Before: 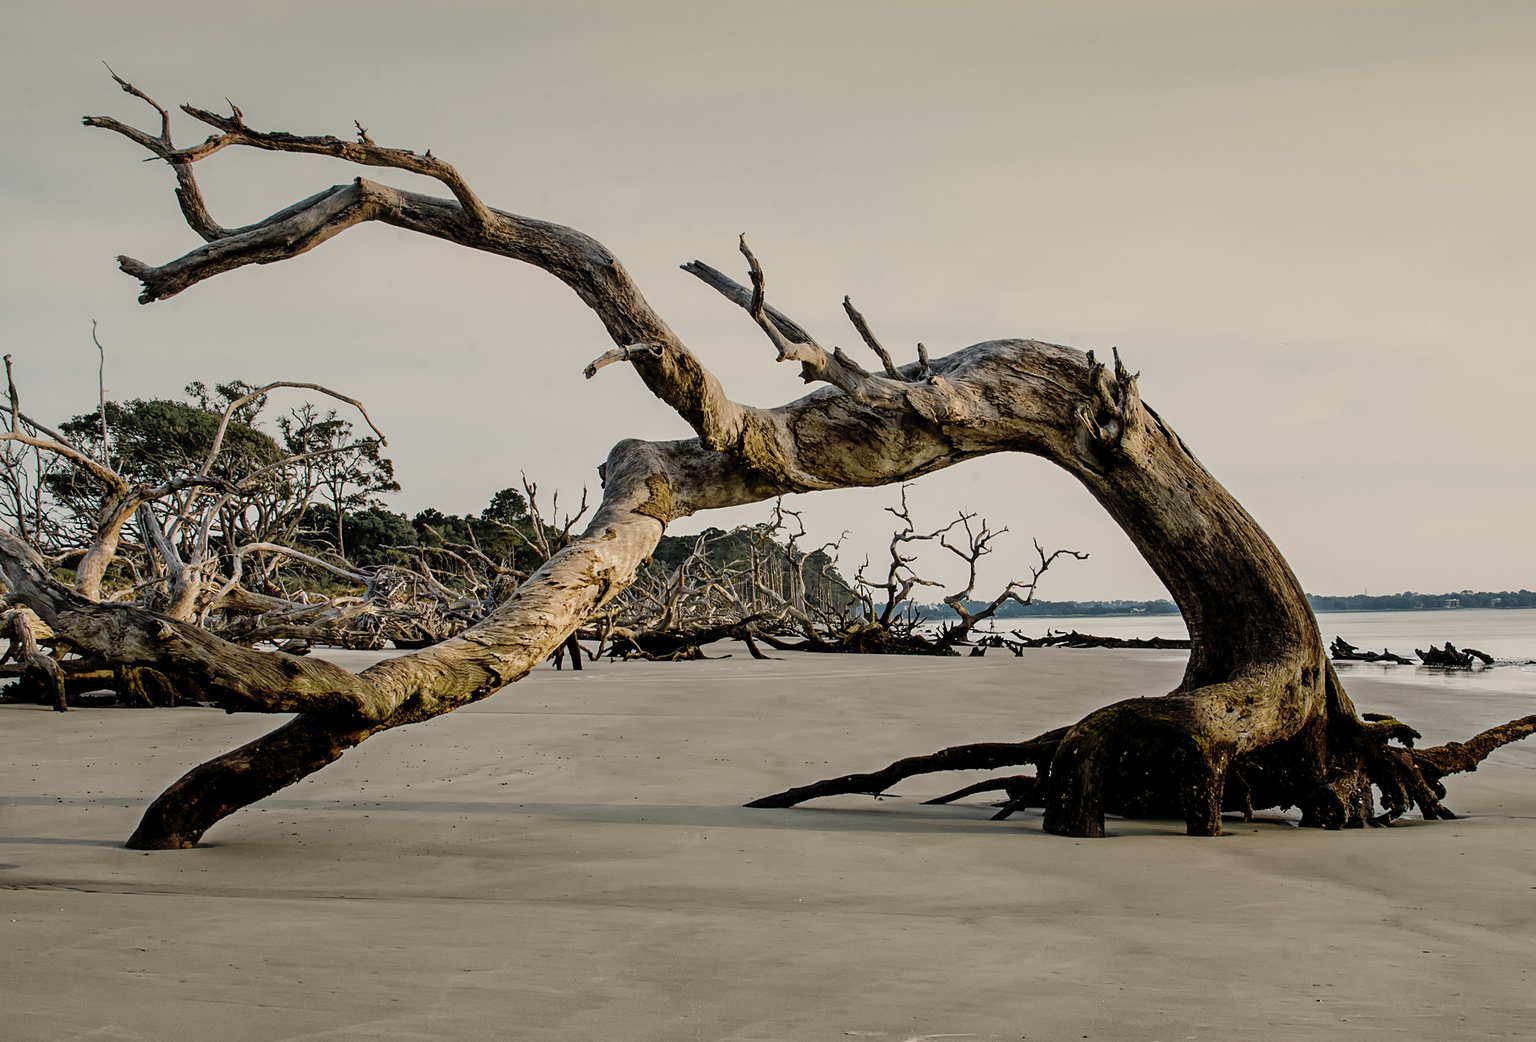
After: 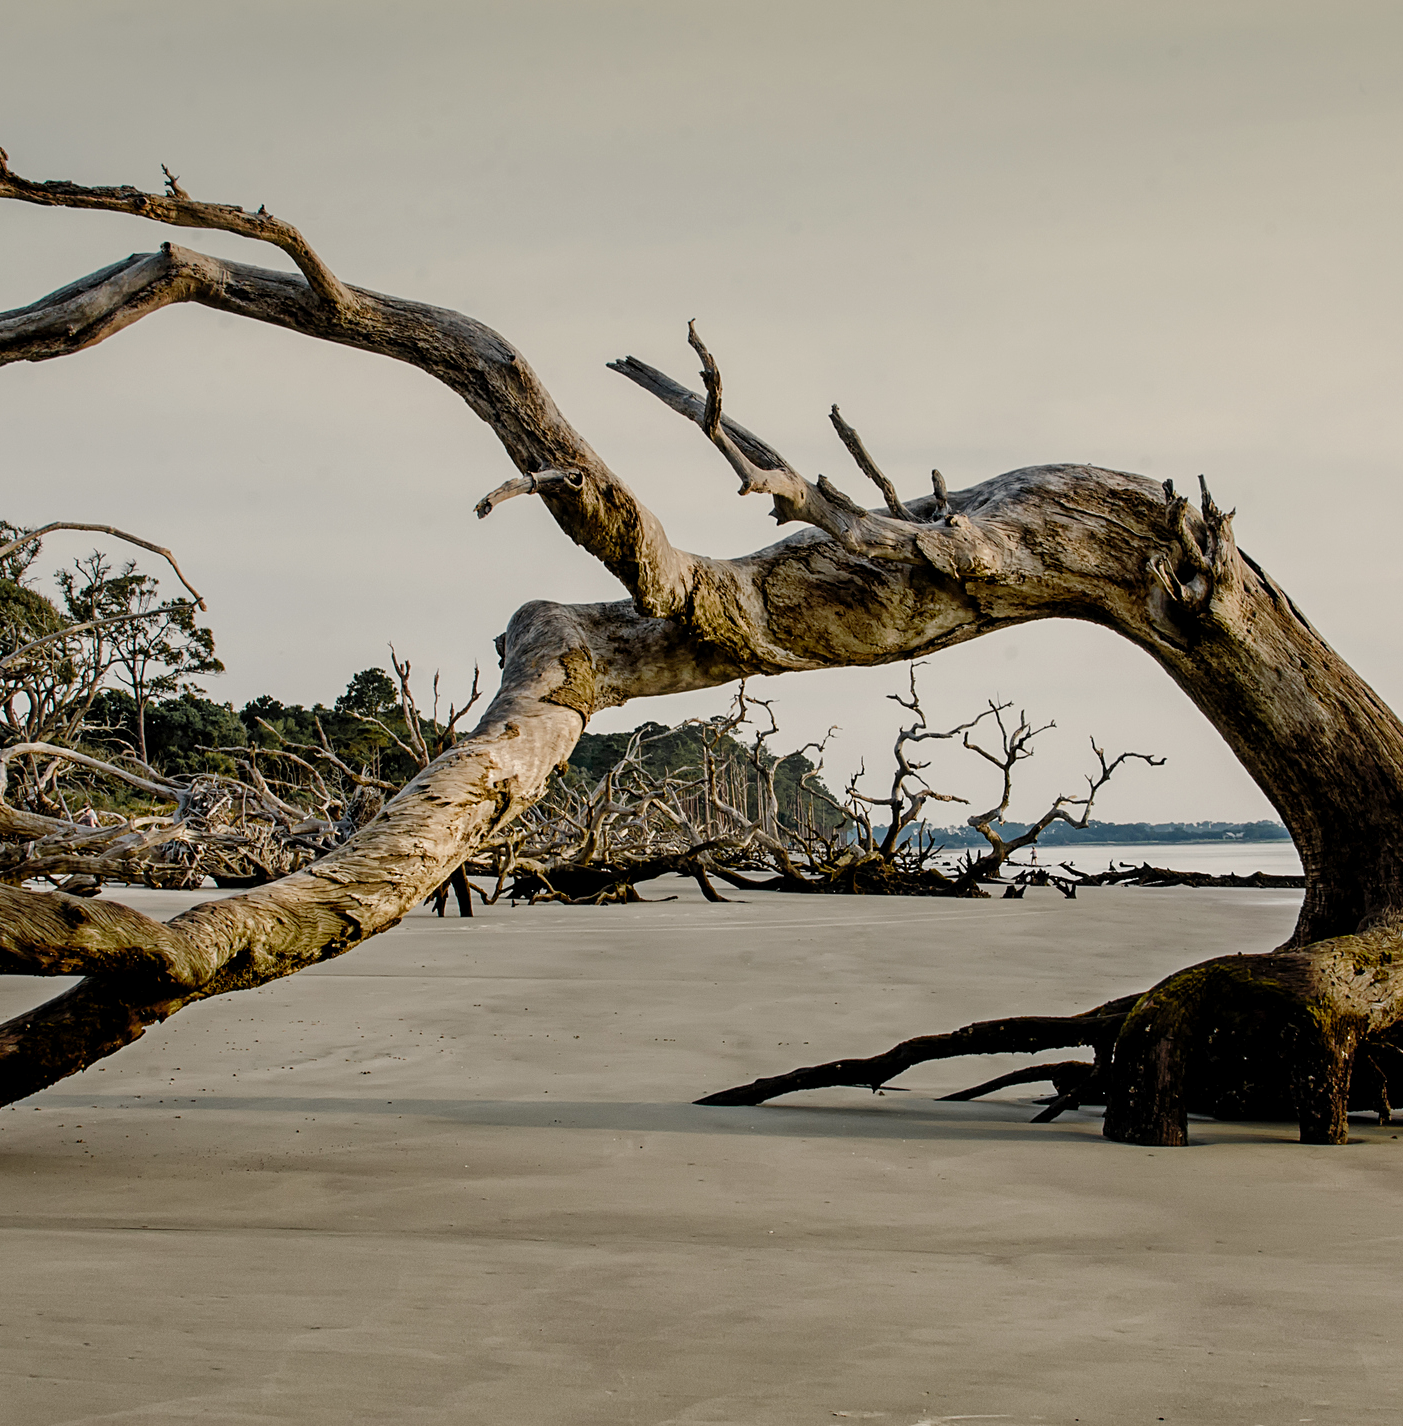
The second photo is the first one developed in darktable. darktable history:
local contrast: highlights 101%, shadows 98%, detail 120%, midtone range 0.2
crop: left 15.428%, right 17.787%
color balance rgb: linear chroma grading › global chroma 15.114%, perceptual saturation grading › global saturation -9.65%, perceptual saturation grading › highlights -27.367%, perceptual saturation grading › shadows 20.68%, global vibrance 20%
